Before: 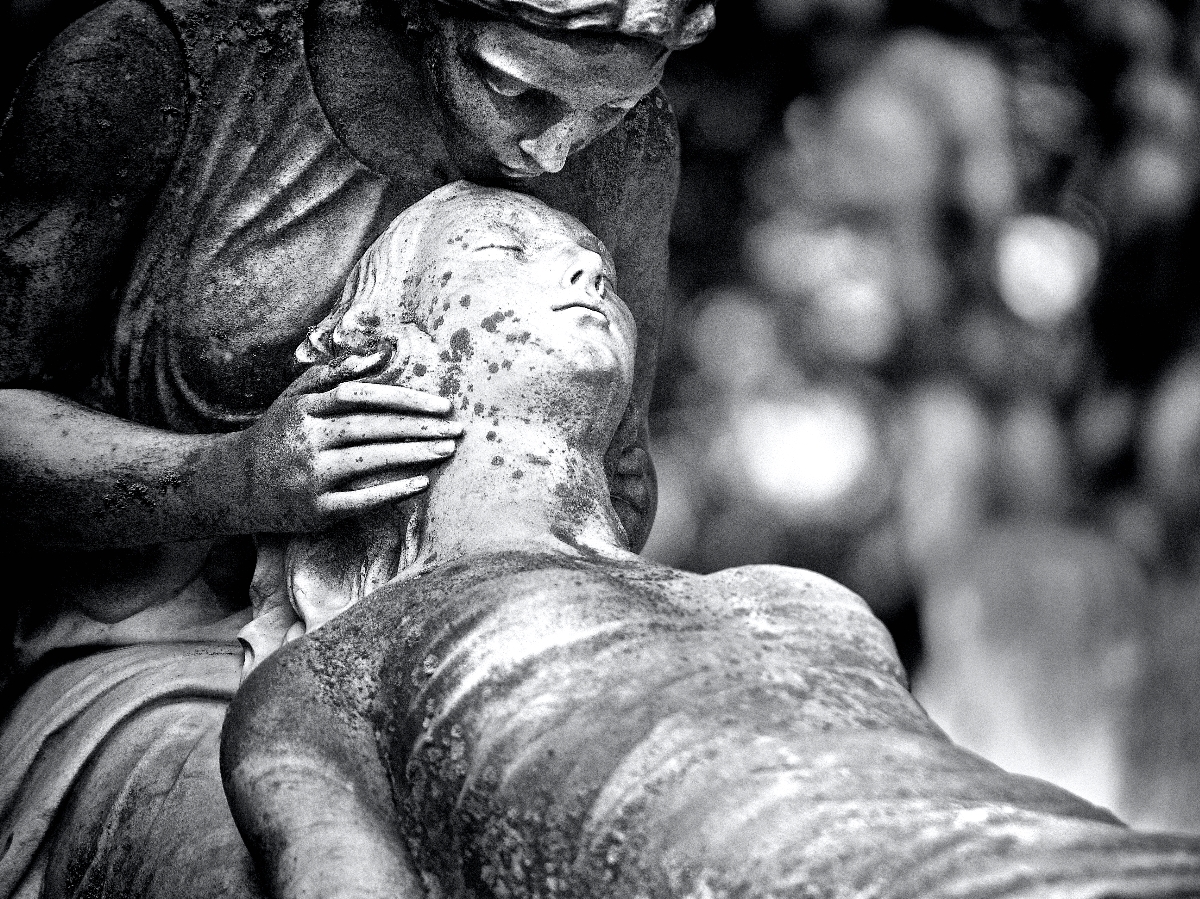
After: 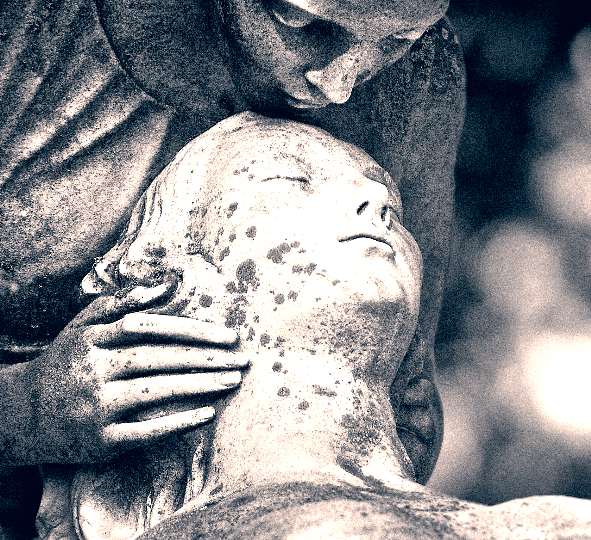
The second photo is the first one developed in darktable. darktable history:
color correction: highlights a* 10.32, highlights b* 14.66, shadows a* -9.59, shadows b* -15.02
local contrast: highlights 100%, shadows 100%, detail 120%, midtone range 0.2
crop: left 17.835%, top 7.675%, right 32.881%, bottom 32.213%
exposure: black level correction 0.001, exposure 0.5 EV, compensate exposure bias true, compensate highlight preservation false
color balance rgb: linear chroma grading › global chroma 15%, perceptual saturation grading › global saturation 30%
